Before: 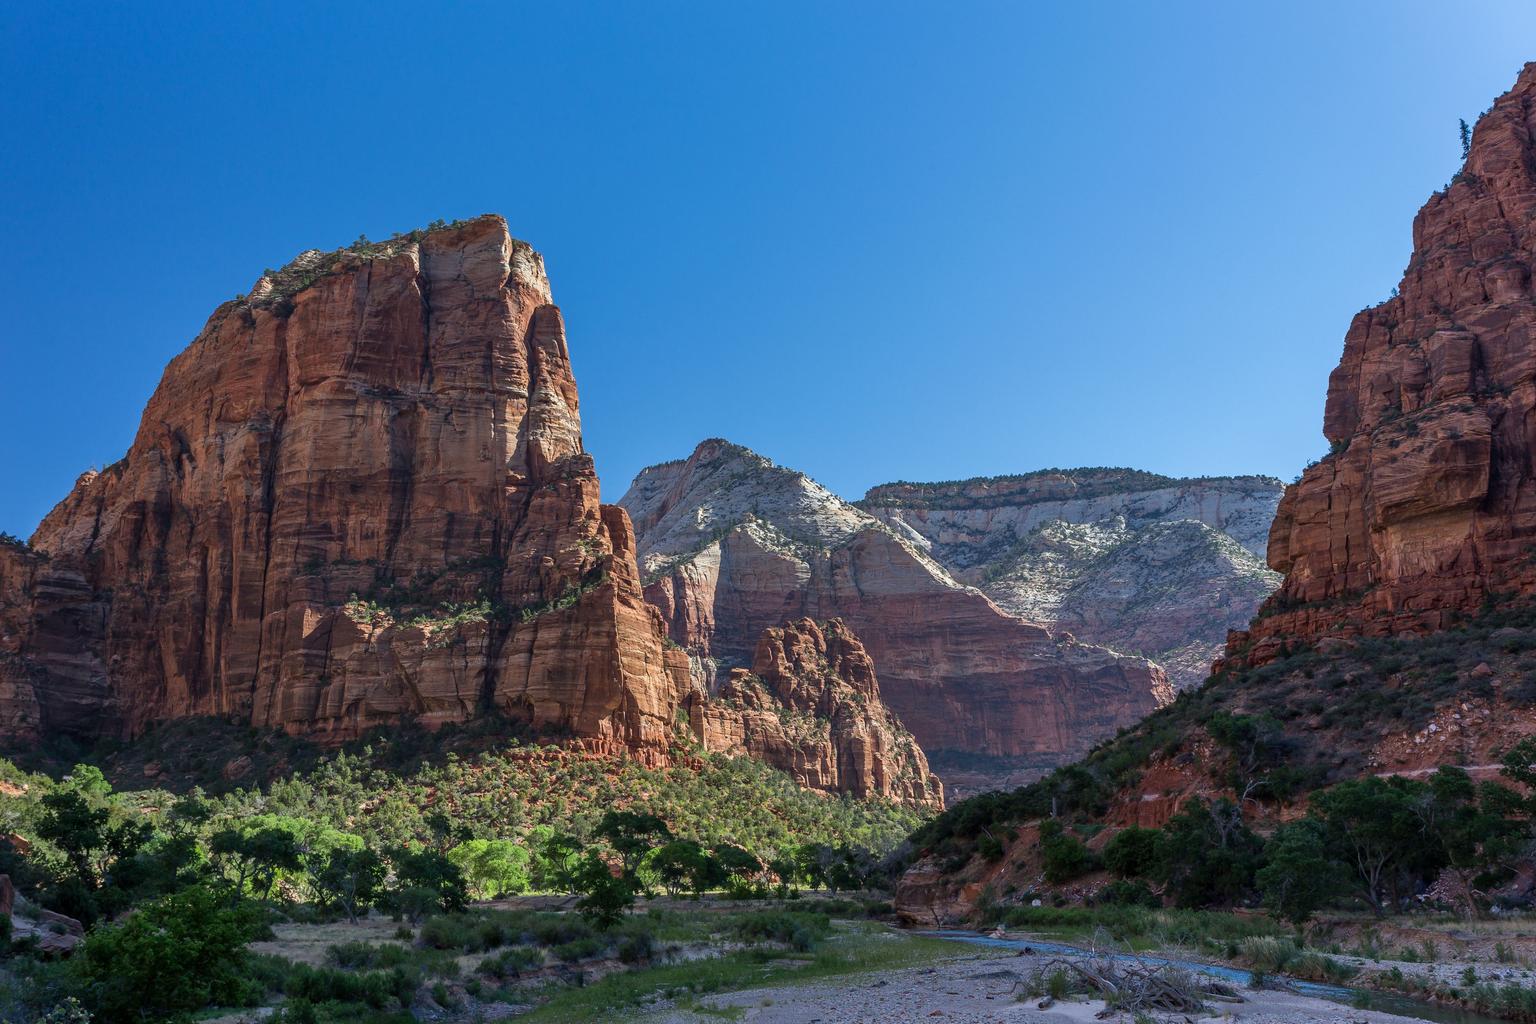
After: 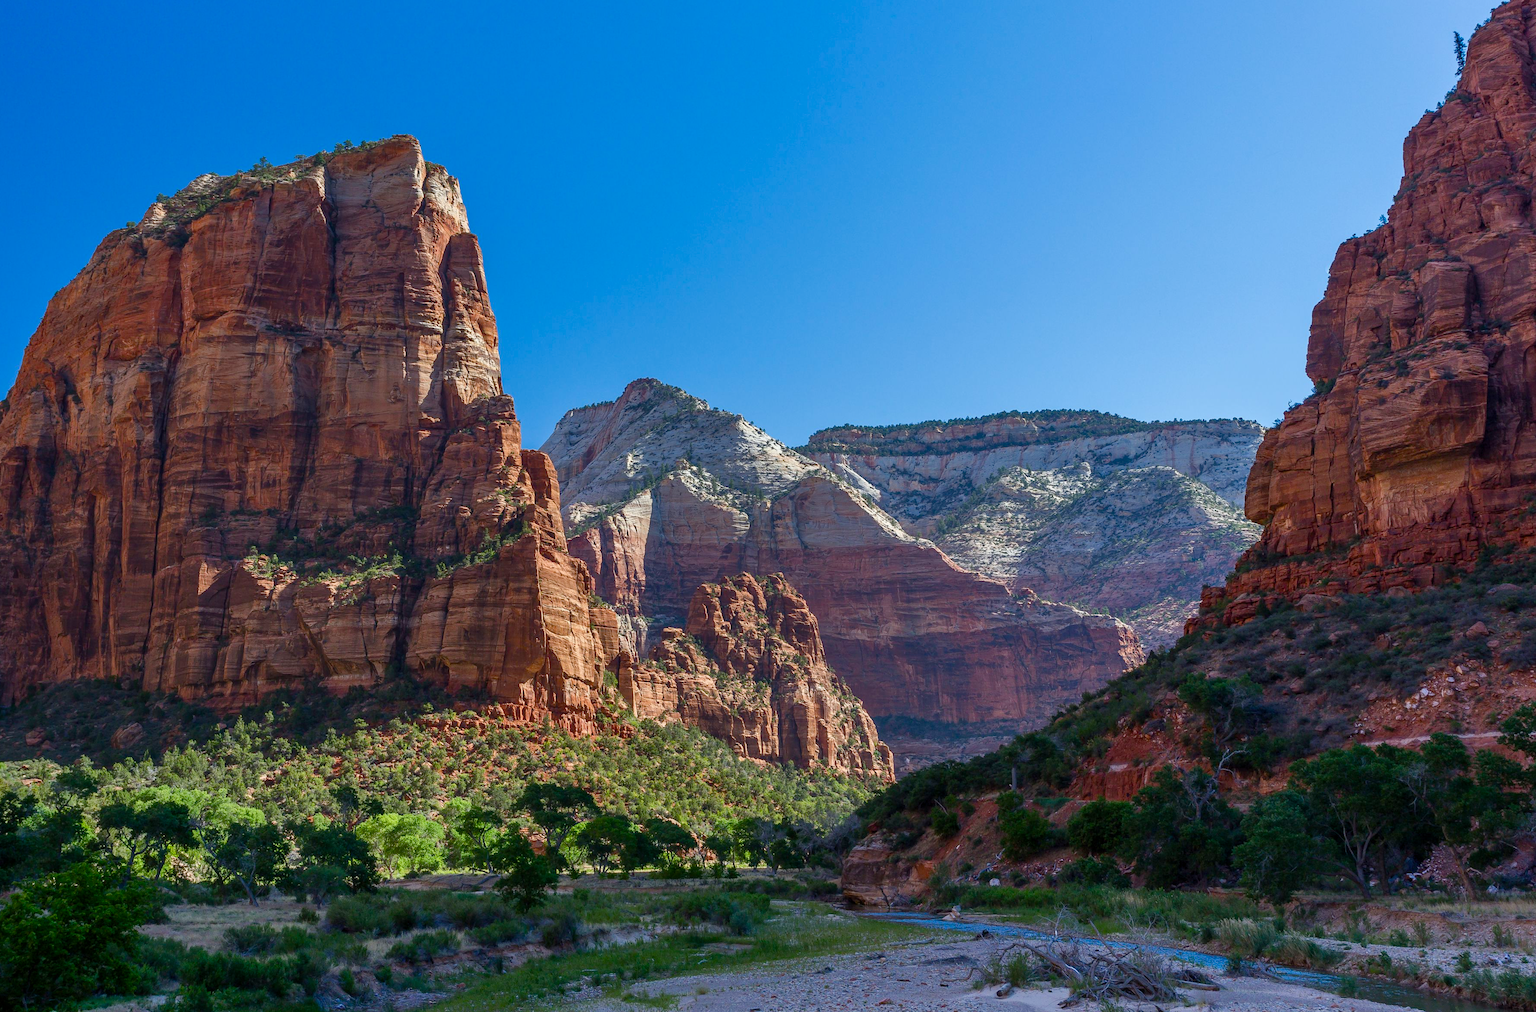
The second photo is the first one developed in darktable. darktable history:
color balance rgb: perceptual saturation grading › global saturation 20%, perceptual saturation grading › highlights -25.524%, perceptual saturation grading › shadows 50.091%, global vibrance 6.059%
crop and rotate: left 7.839%, top 8.83%
